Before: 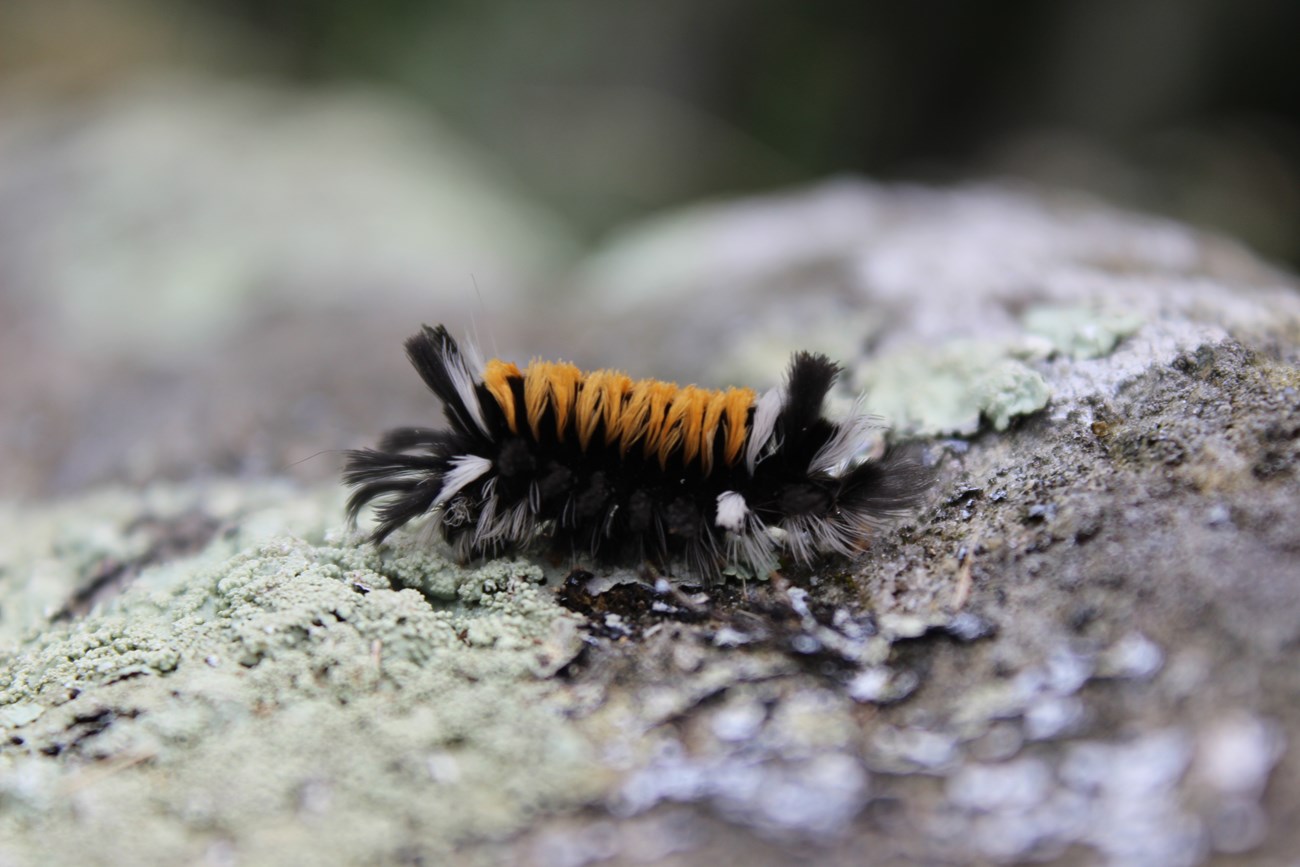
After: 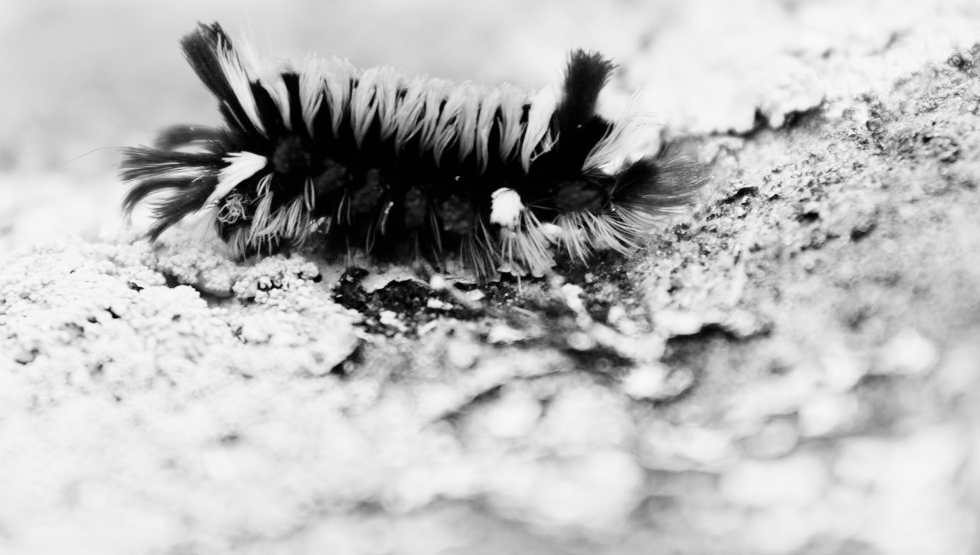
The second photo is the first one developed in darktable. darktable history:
color calibration: output gray [0.28, 0.41, 0.31, 0], x 0.37, y 0.382, temperature 4315.1 K, gamut compression 1.63
crop and rotate: left 17.36%, top 34.978%, right 7.228%, bottom 0.922%
filmic rgb: middle gray luminance 28.91%, black relative exposure -10.29 EV, white relative exposure 5.48 EV, target black luminance 0%, hardness 3.93, latitude 2.58%, contrast 1.126, highlights saturation mix 3.92%, shadows ↔ highlights balance 15.92%
exposure: black level correction 0, exposure 1.702 EV, compensate exposure bias true, compensate highlight preservation false
